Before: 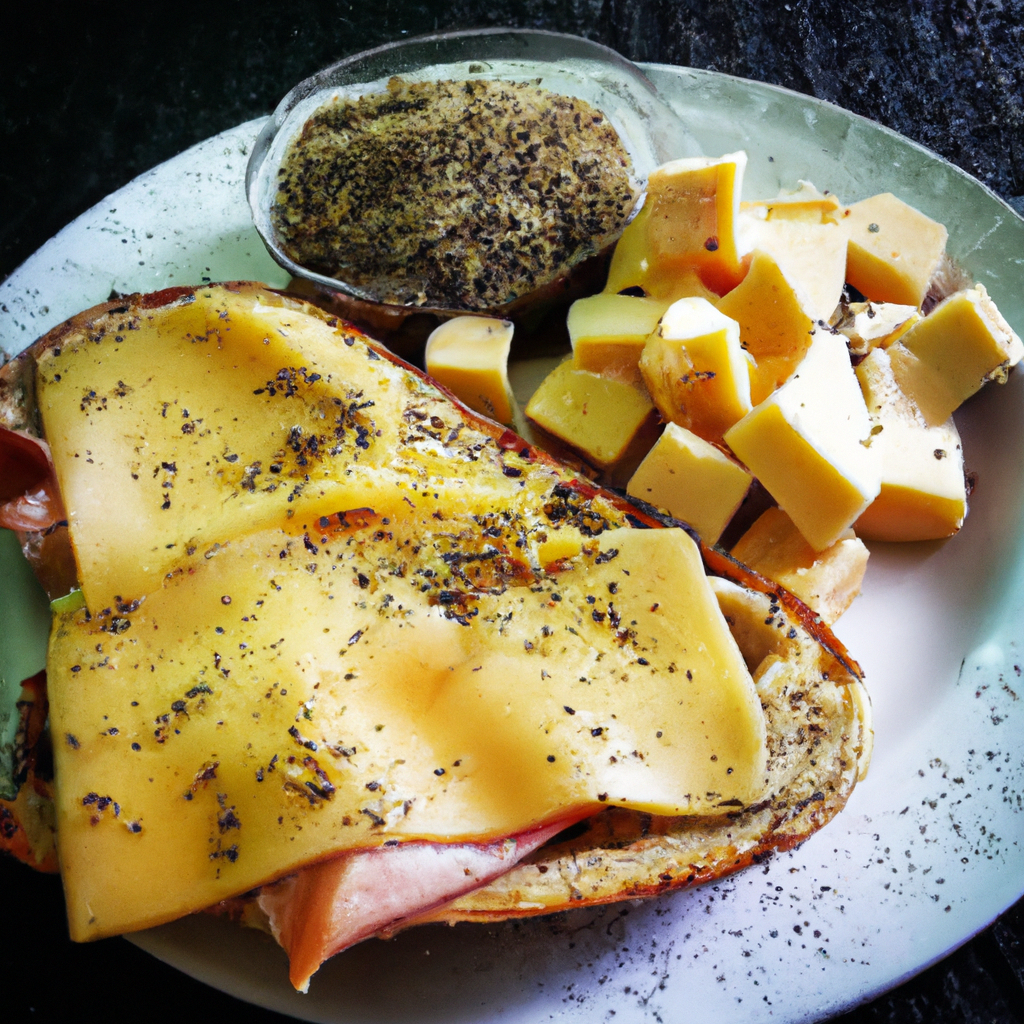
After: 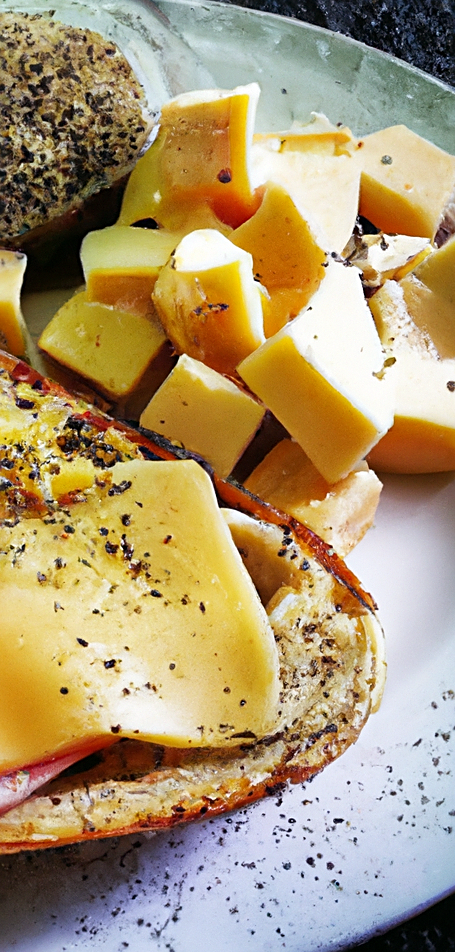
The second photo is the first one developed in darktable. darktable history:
crop: left 47.628%, top 6.643%, right 7.874%
sharpen: on, module defaults
color balance: mode lift, gamma, gain (sRGB), lift [1, 0.99, 1.01, 0.992], gamma [1, 1.037, 0.974, 0.963]
